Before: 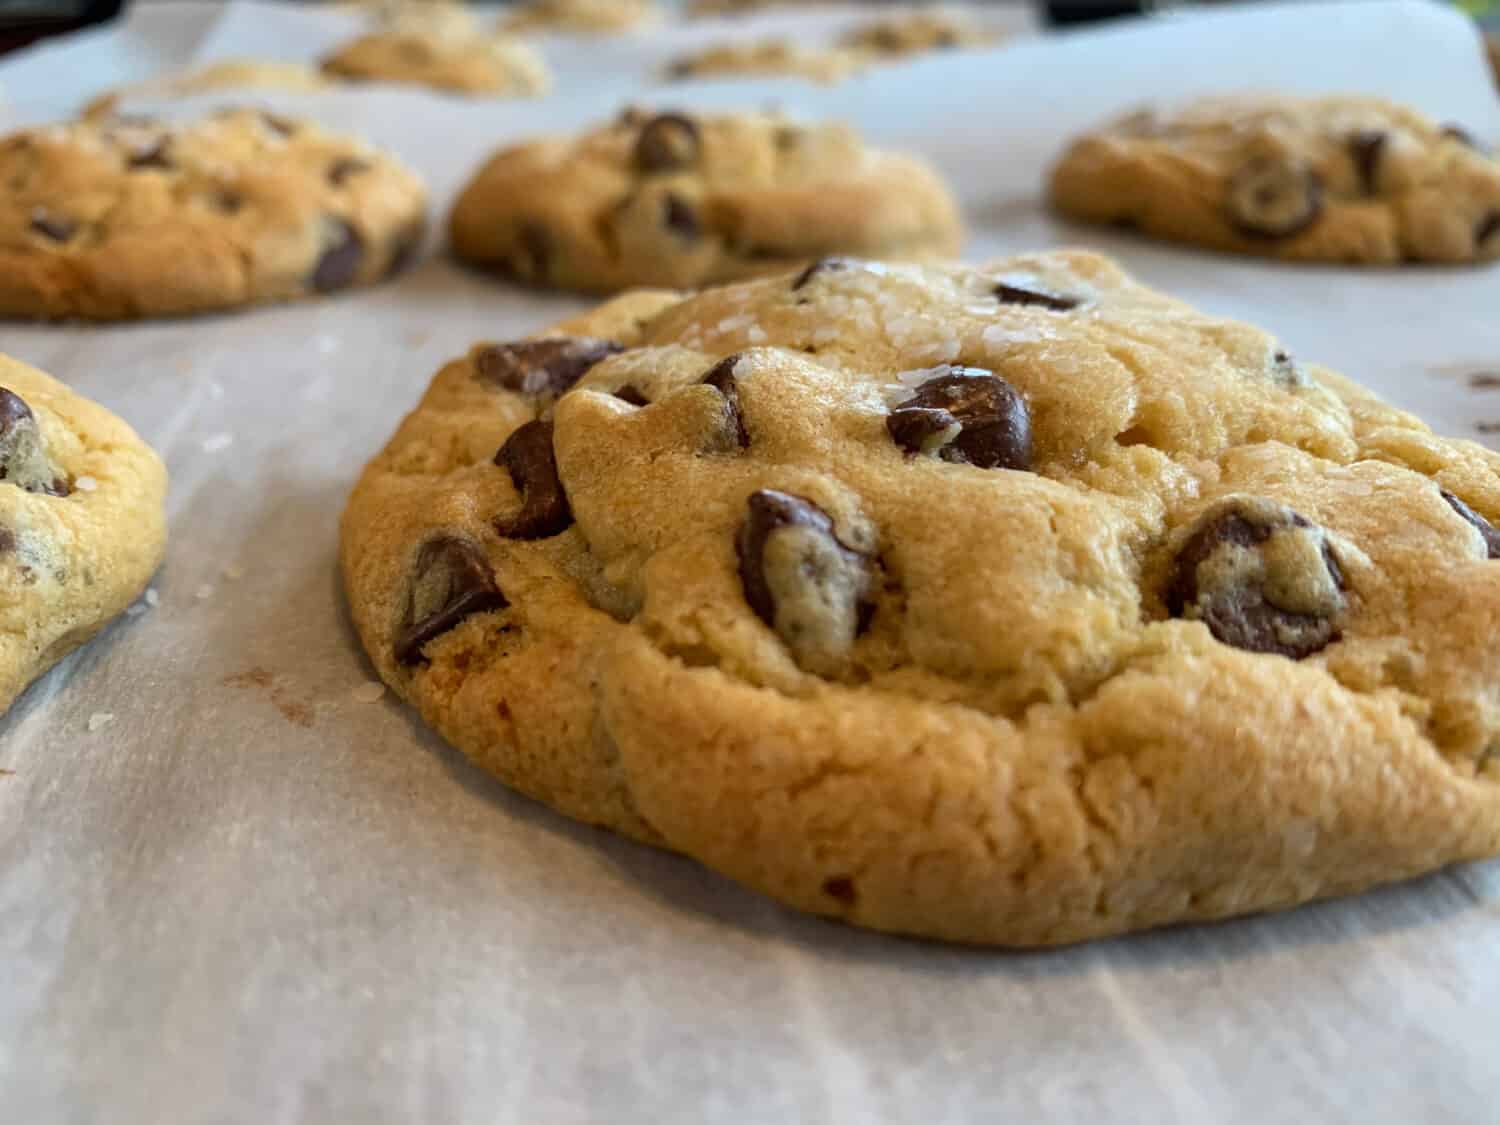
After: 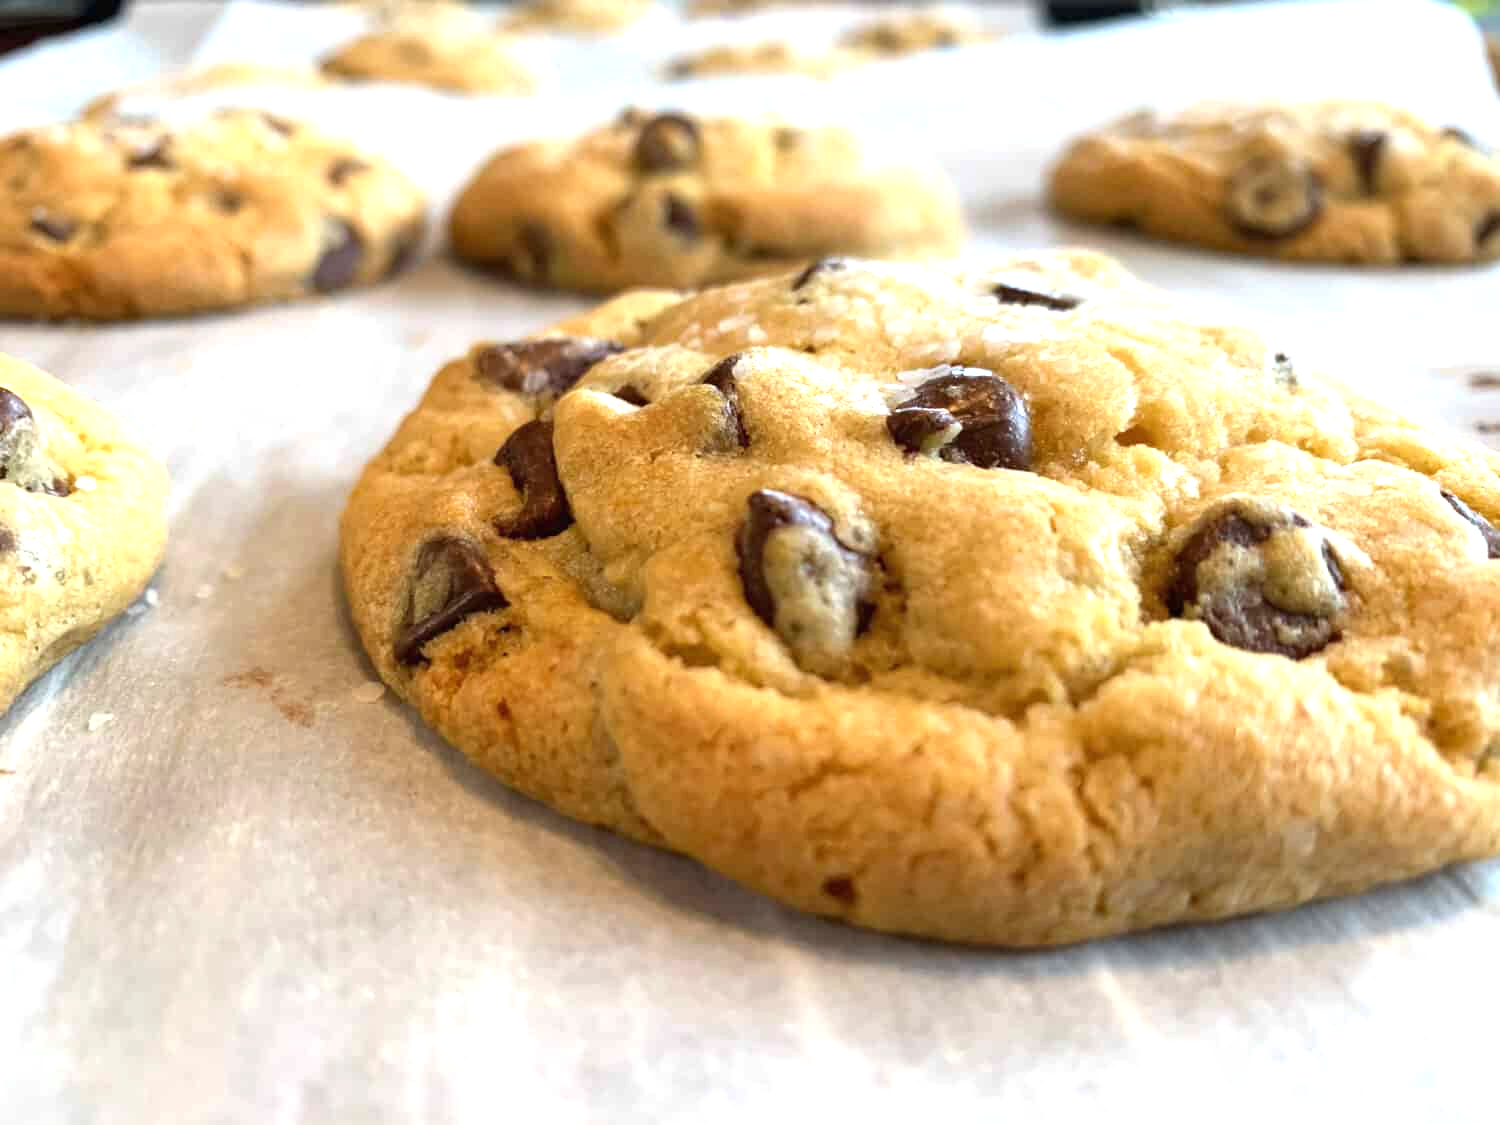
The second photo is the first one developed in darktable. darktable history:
base curve: curves: ch0 [(0, 0) (0.989, 0.992)], preserve colors none
exposure: black level correction 0, exposure 1.023 EV, compensate exposure bias true, compensate highlight preservation false
